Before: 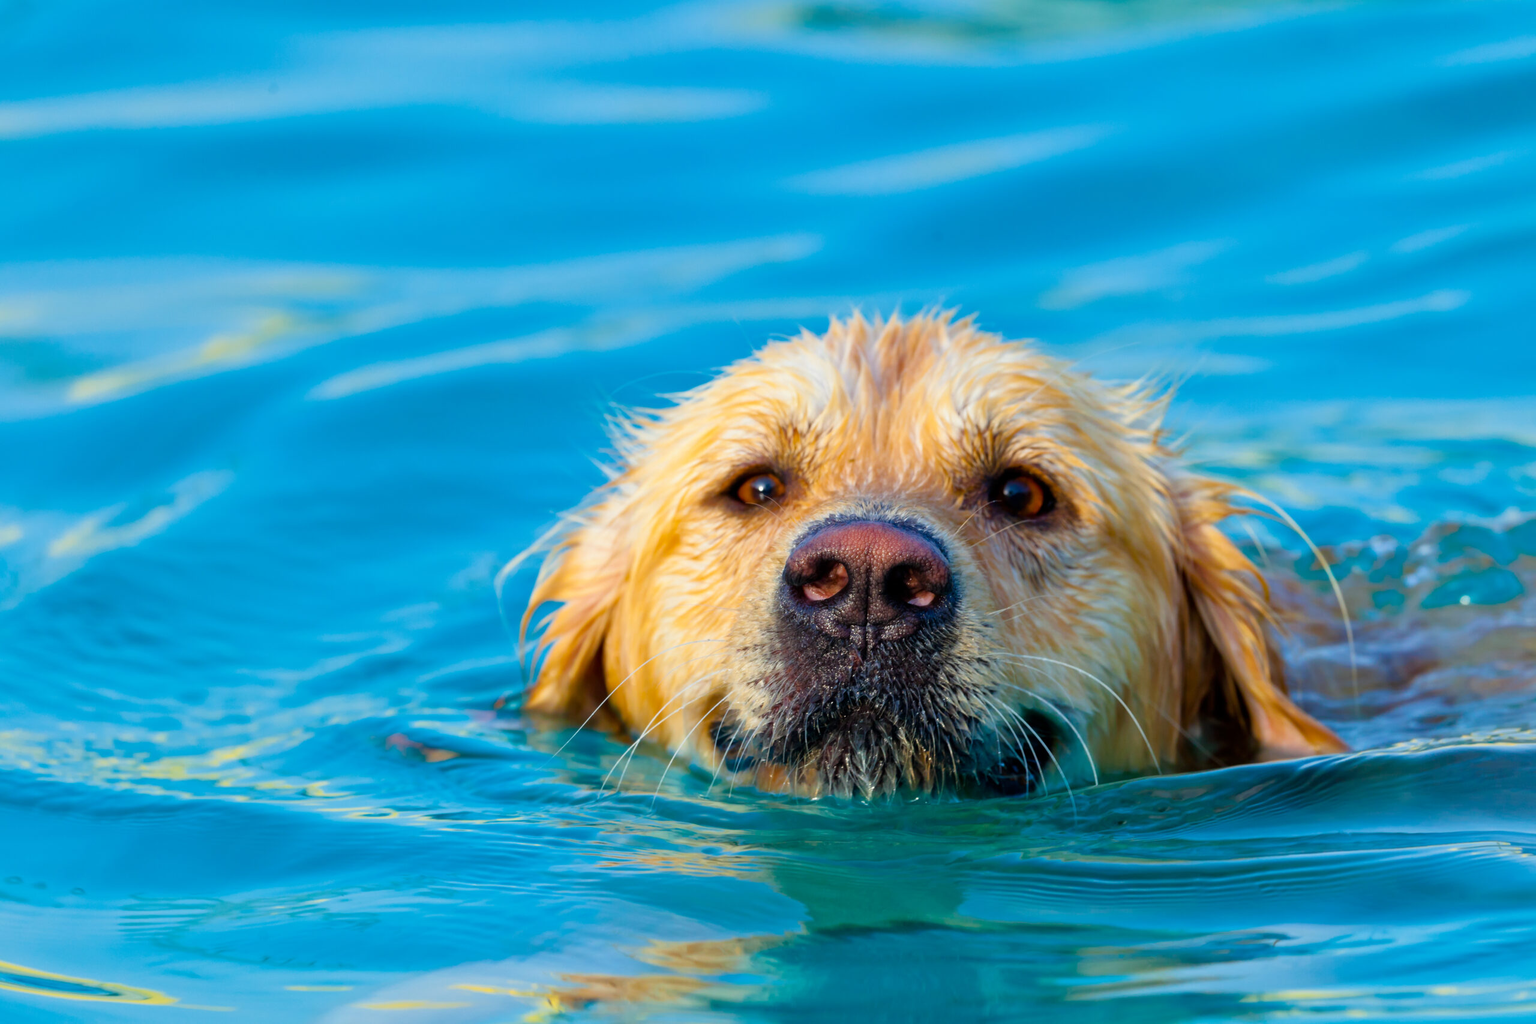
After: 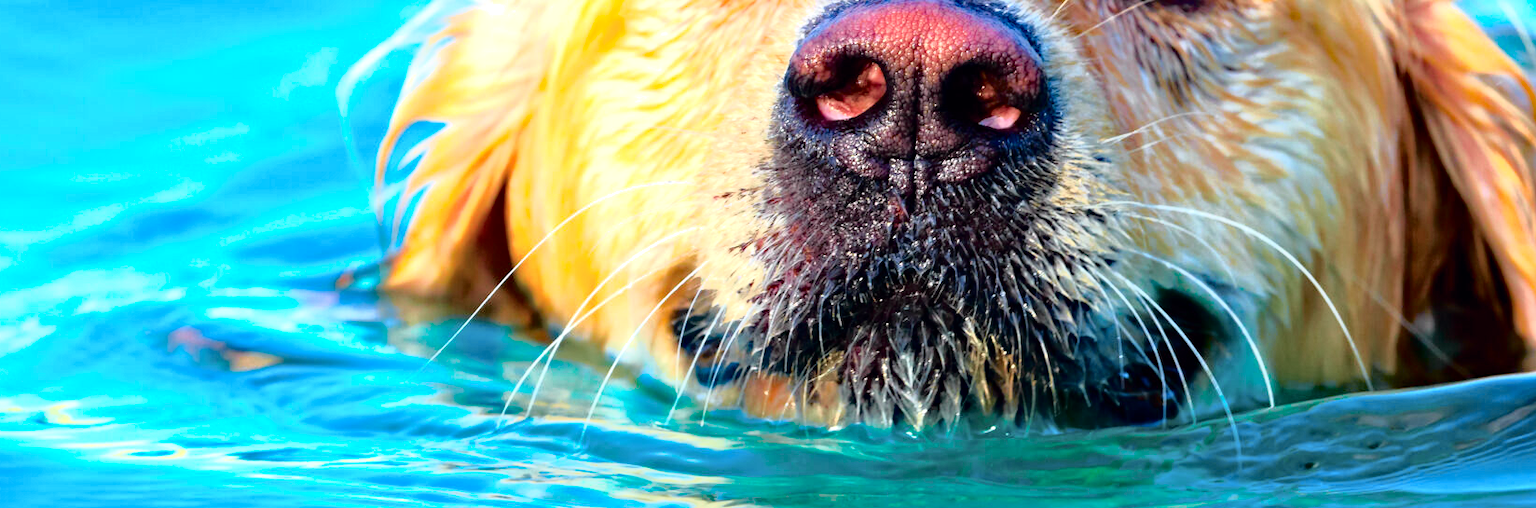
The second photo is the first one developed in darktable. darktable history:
tone curve: curves: ch0 [(0, 0) (0.105, 0.044) (0.195, 0.128) (0.283, 0.283) (0.384, 0.404) (0.485, 0.531) (0.638, 0.681) (0.795, 0.879) (1, 0.977)]; ch1 [(0, 0) (0.161, 0.092) (0.35, 0.33) (0.379, 0.401) (0.456, 0.469) (0.498, 0.503) (0.531, 0.537) (0.596, 0.621) (0.635, 0.671) (1, 1)]; ch2 [(0, 0) (0.371, 0.362) (0.437, 0.437) (0.483, 0.484) (0.53, 0.515) (0.56, 0.58) (0.622, 0.606) (1, 1)], color space Lab, independent channels, preserve colors none
exposure: exposure 1.25 EV, compensate exposure bias true, compensate highlight preservation false
haze removal: strength 0.29, distance 0.25, compatibility mode true, adaptive false
crop: left 18.091%, top 51.13%, right 17.525%, bottom 16.85%
